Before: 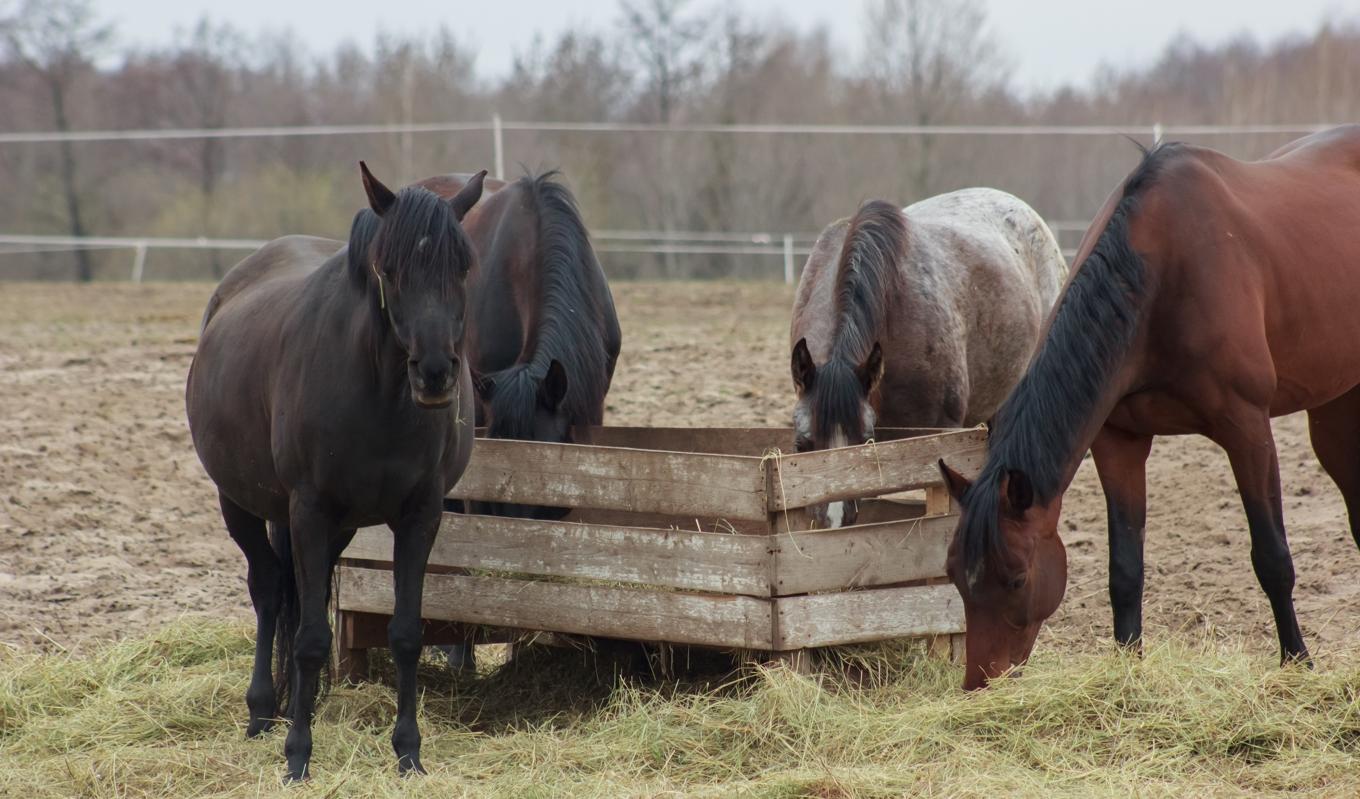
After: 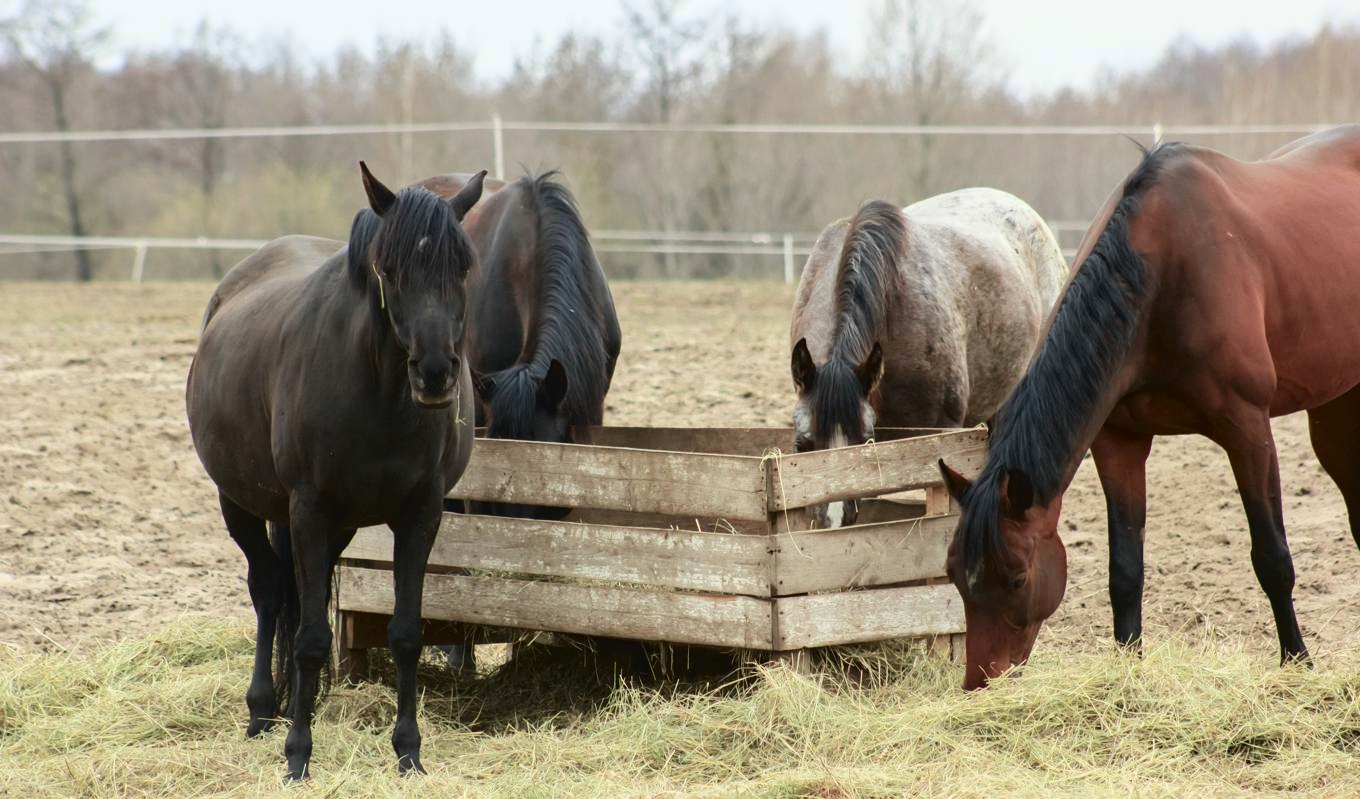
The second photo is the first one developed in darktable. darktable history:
tone curve: curves: ch0 [(0, 0.023) (0.087, 0.065) (0.184, 0.168) (0.45, 0.54) (0.57, 0.683) (0.722, 0.825) (0.877, 0.948) (1, 1)]; ch1 [(0, 0) (0.388, 0.369) (0.447, 0.447) (0.505, 0.5) (0.534, 0.528) (0.573, 0.583) (0.663, 0.68) (1, 1)]; ch2 [(0, 0) (0.314, 0.223) (0.427, 0.405) (0.492, 0.505) (0.531, 0.55) (0.589, 0.599) (1, 1)], color space Lab, independent channels, preserve colors none
exposure: exposure 0.128 EV, compensate highlight preservation false
